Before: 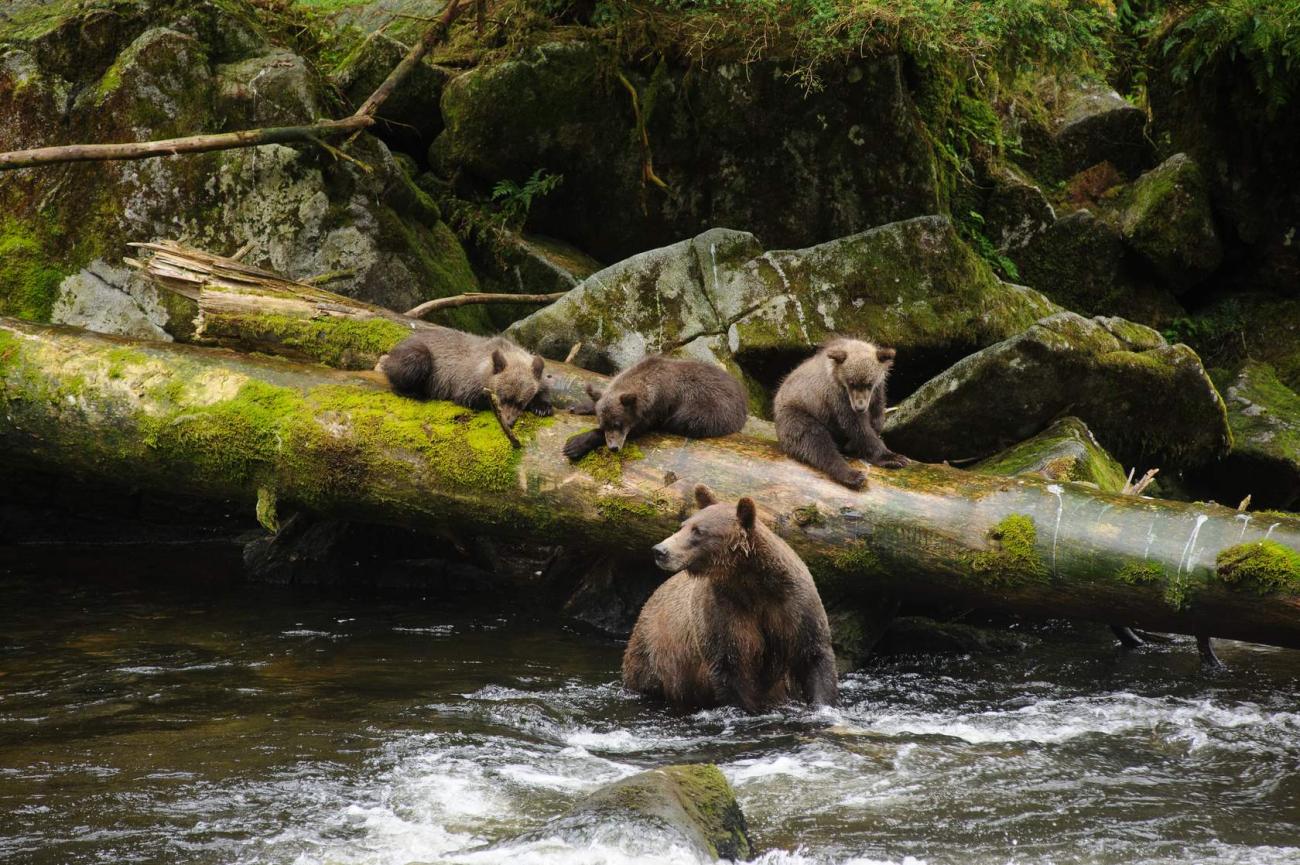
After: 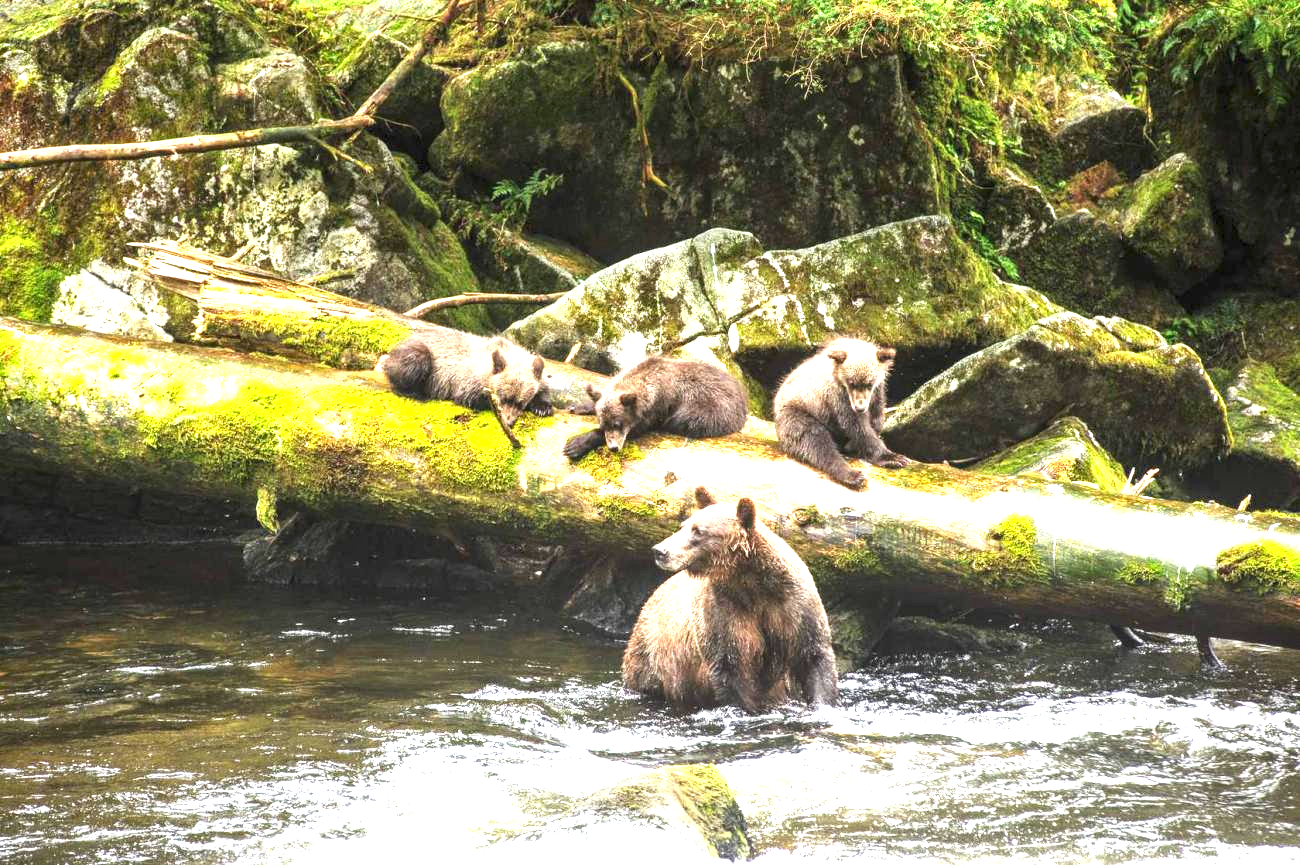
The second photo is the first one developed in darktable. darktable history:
local contrast: on, module defaults
exposure: black level correction 0, exposure 2.149 EV, compensate highlight preservation false
